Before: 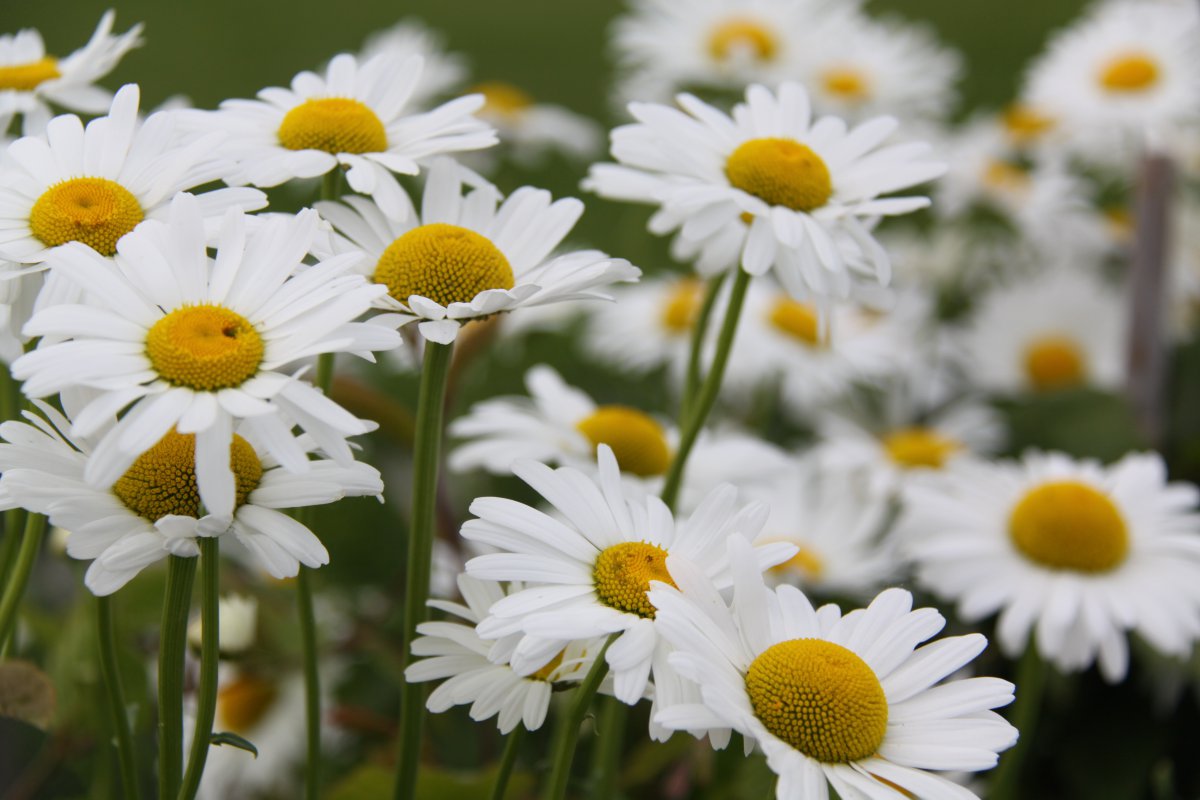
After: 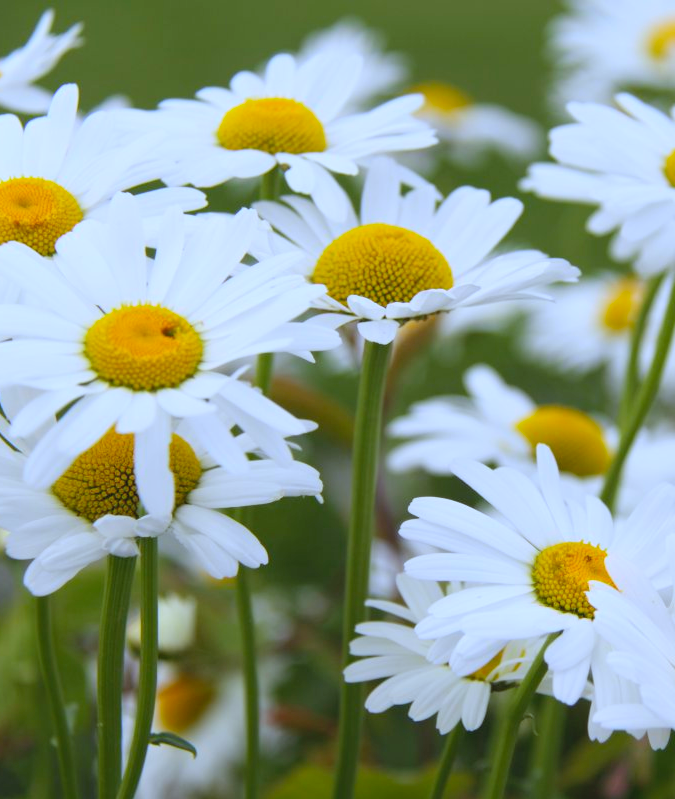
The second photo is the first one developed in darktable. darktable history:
white balance: red 0.926, green 1.003, blue 1.133
contrast brightness saturation: contrast 0.07, brightness 0.18, saturation 0.4
crop: left 5.114%, right 38.589%
